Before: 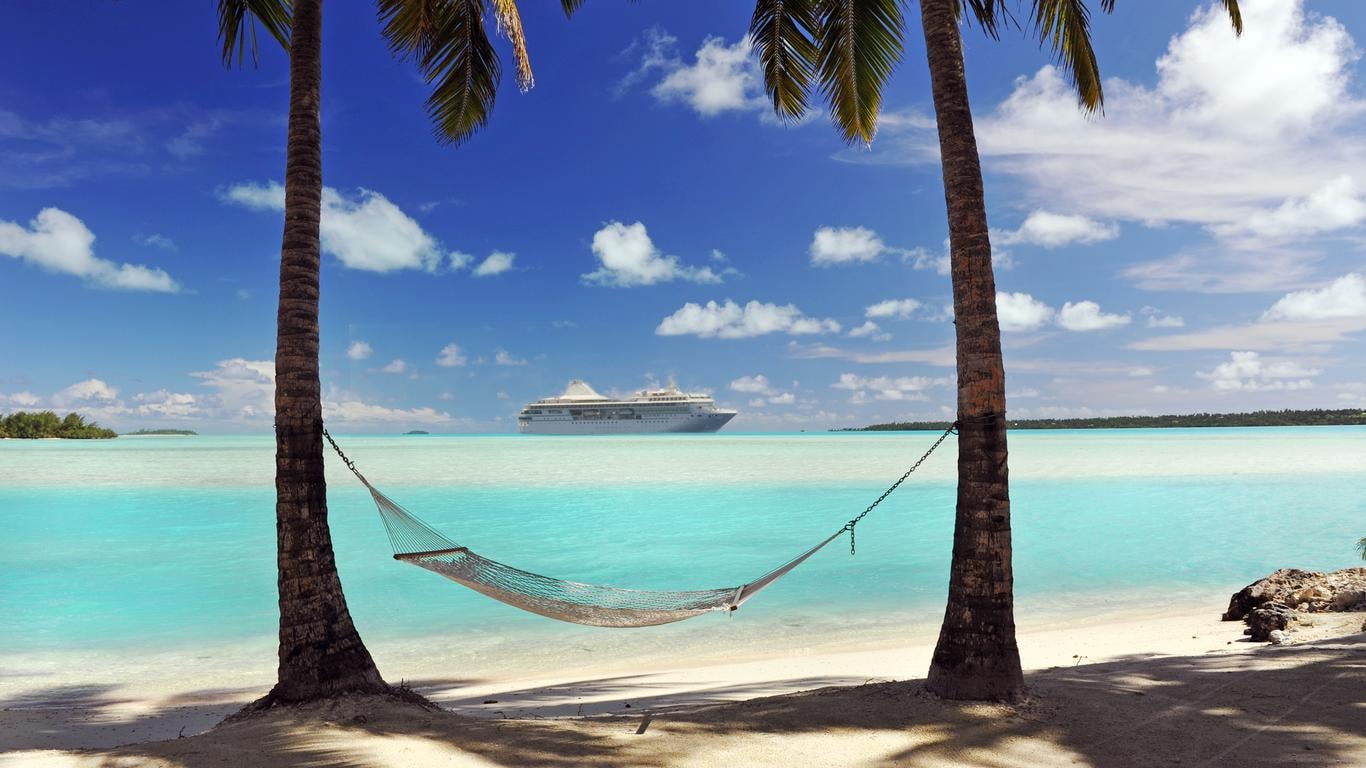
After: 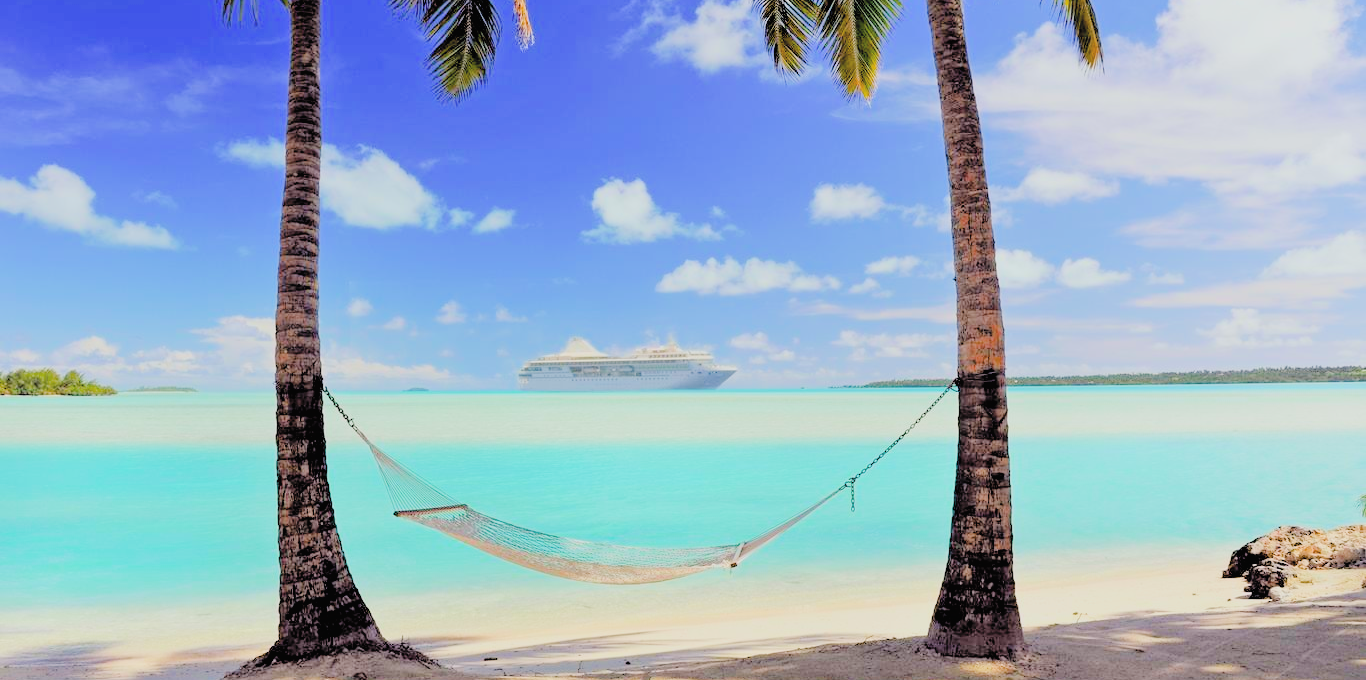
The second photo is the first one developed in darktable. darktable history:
crop and rotate: top 5.612%, bottom 5.735%
exposure: black level correction 0.001, exposure 1.053 EV, compensate highlight preservation false
filmic rgb: black relative exposure -4.44 EV, white relative exposure 6.54 EV, threshold 3 EV, hardness 1.87, contrast 0.506, enable highlight reconstruction true
color balance rgb: shadows lift › luminance -7.367%, shadows lift › chroma 2.068%, shadows lift › hue 200.73°, global offset › luminance -0.506%, perceptual saturation grading › global saturation 29.707%, global vibrance 20%
contrast brightness saturation: contrast 0.103, brightness 0.305, saturation 0.145
